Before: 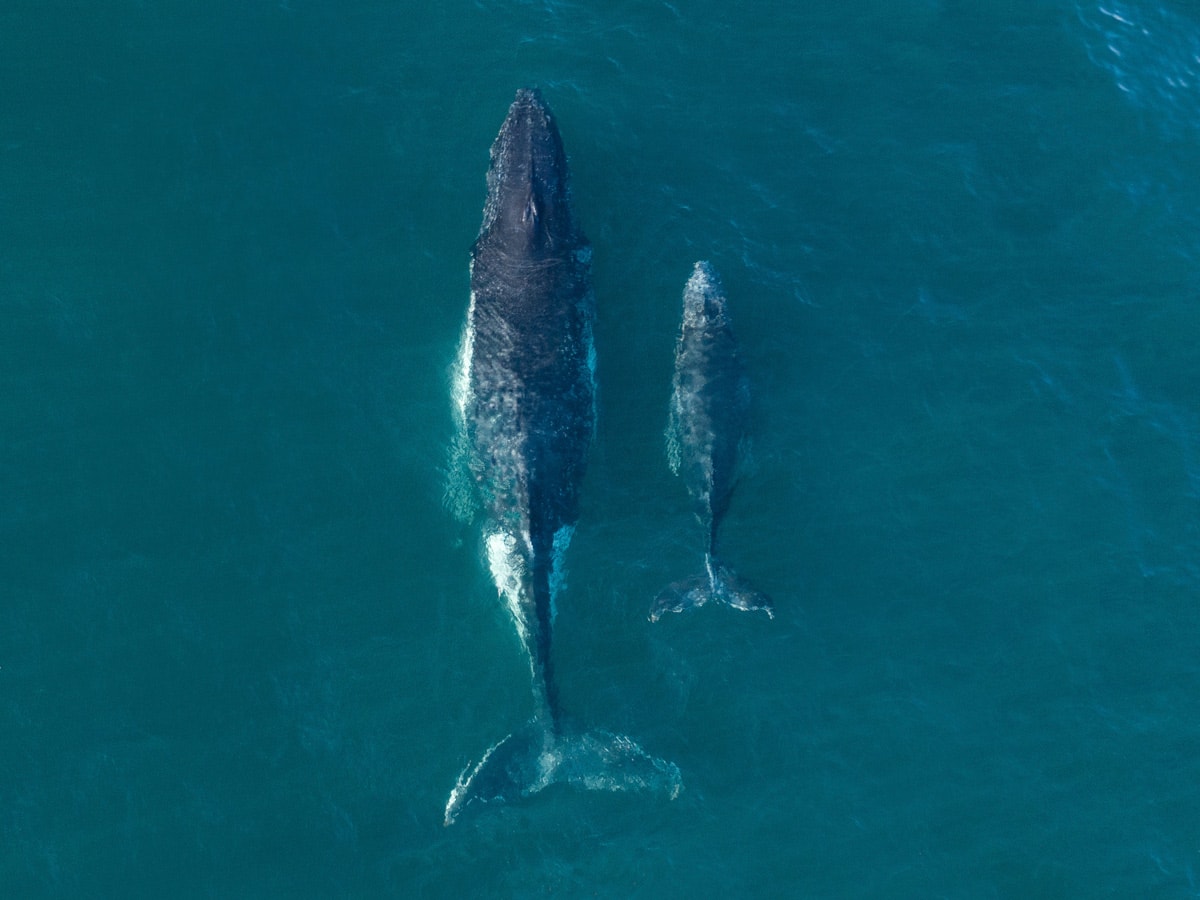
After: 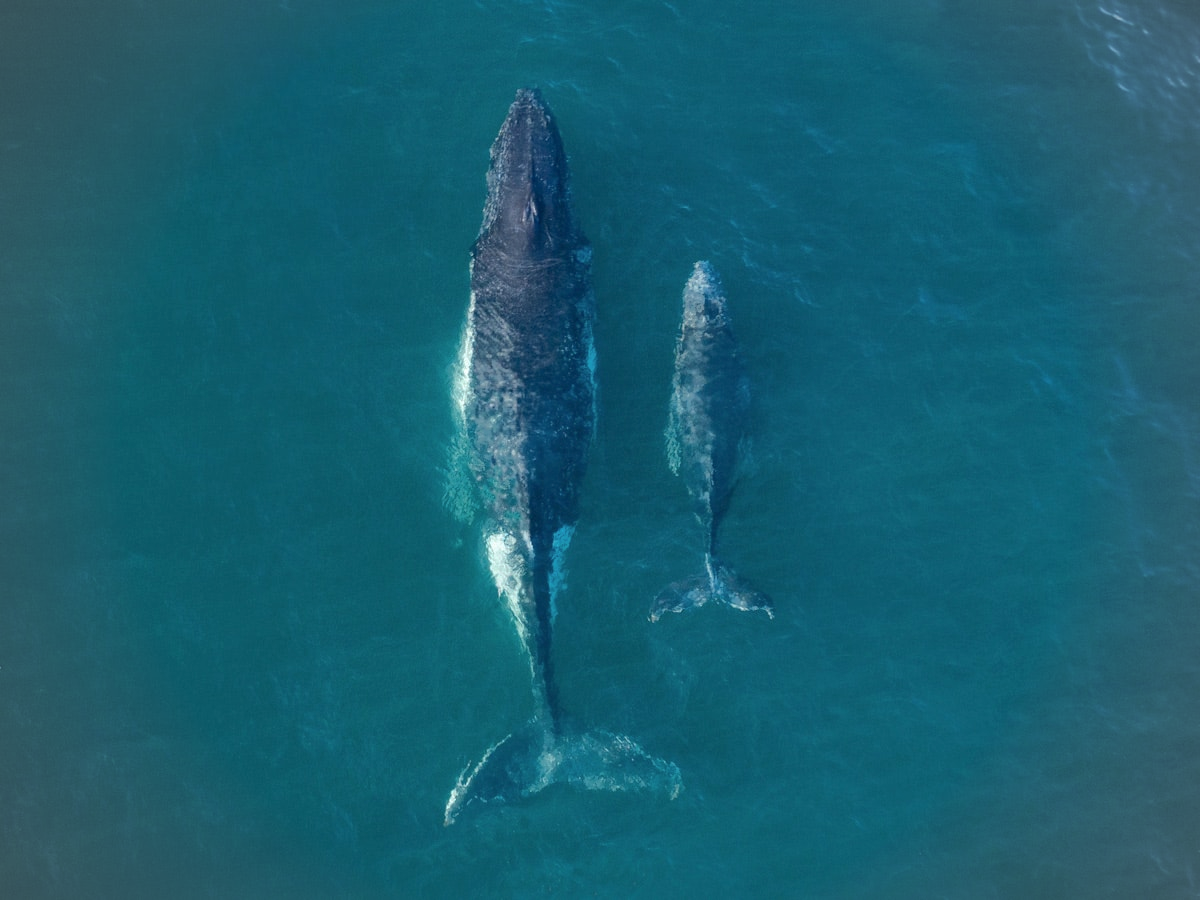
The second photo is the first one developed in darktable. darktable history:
vignetting: brightness -0.167
shadows and highlights: on, module defaults
